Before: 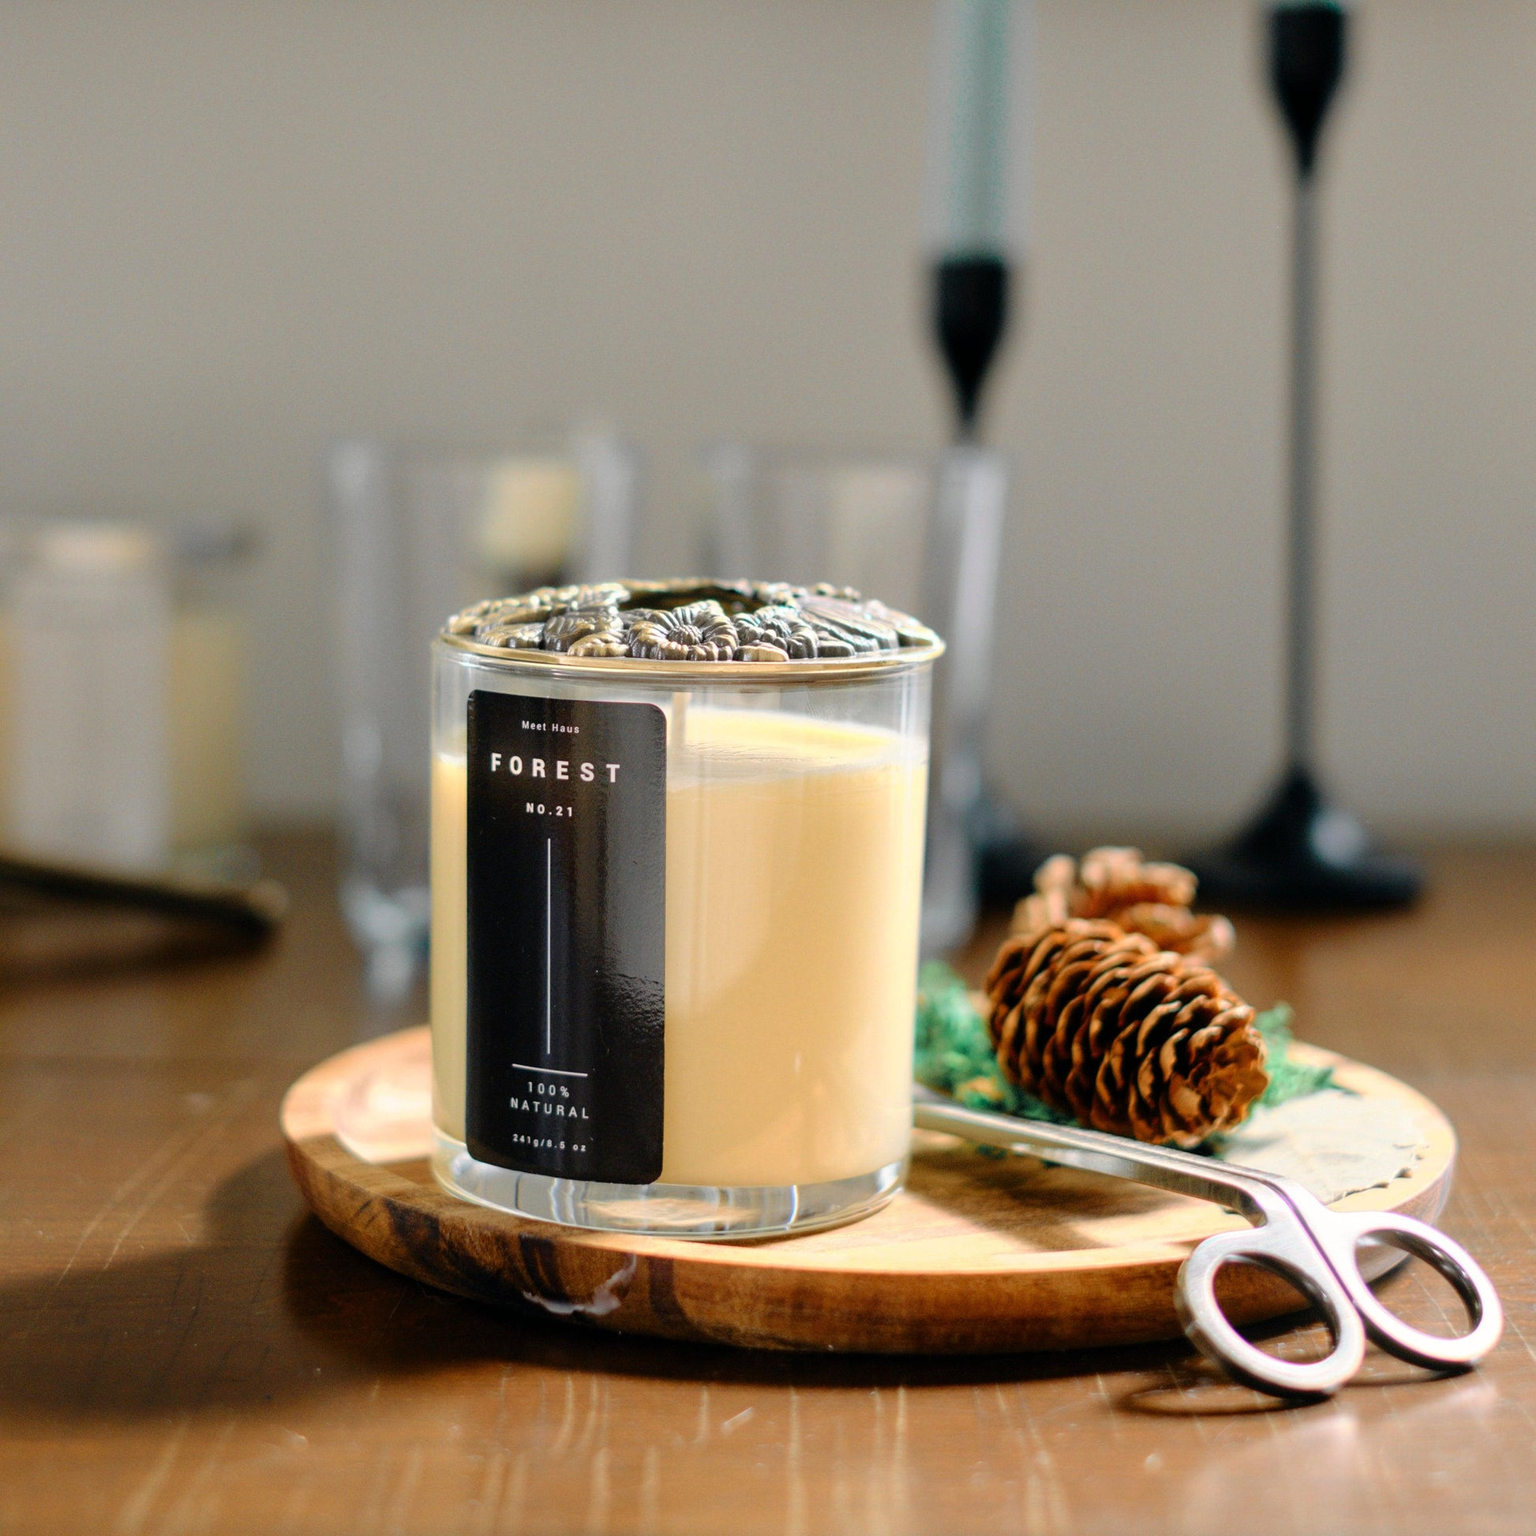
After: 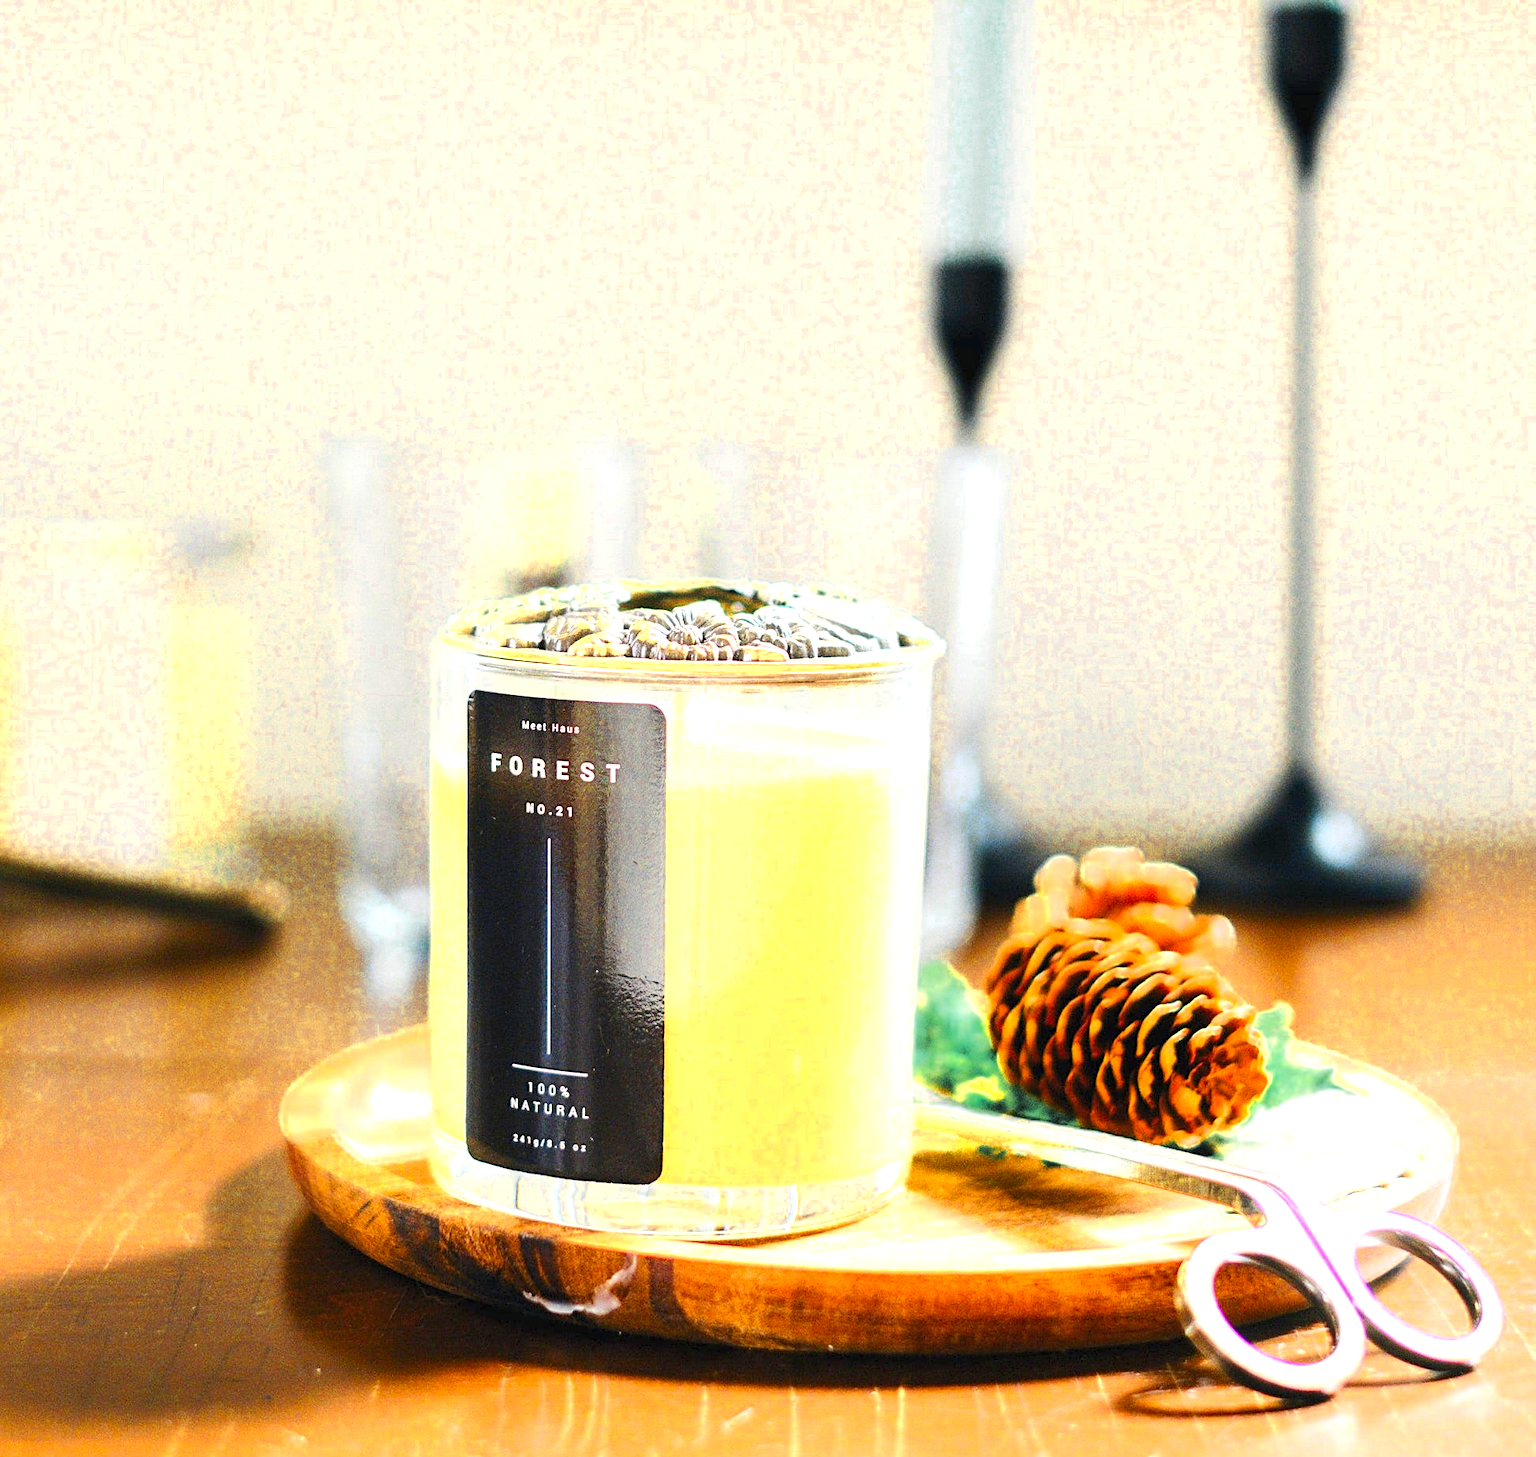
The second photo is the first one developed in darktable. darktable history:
color zones: curves: ch0 [(0, 0.485) (0.178, 0.476) (0.261, 0.623) (0.411, 0.403) (0.708, 0.603) (0.934, 0.412)]; ch1 [(0.003, 0.485) (0.149, 0.496) (0.229, 0.584) (0.326, 0.551) (0.484, 0.262) (0.757, 0.643)]
sharpen: amount 0.49
contrast brightness saturation: contrast 0.244, brightness 0.256, saturation 0.387
exposure: black level correction 0, exposure 1.2 EV, compensate highlight preservation false
crop and rotate: top 0.01%, bottom 5.089%
